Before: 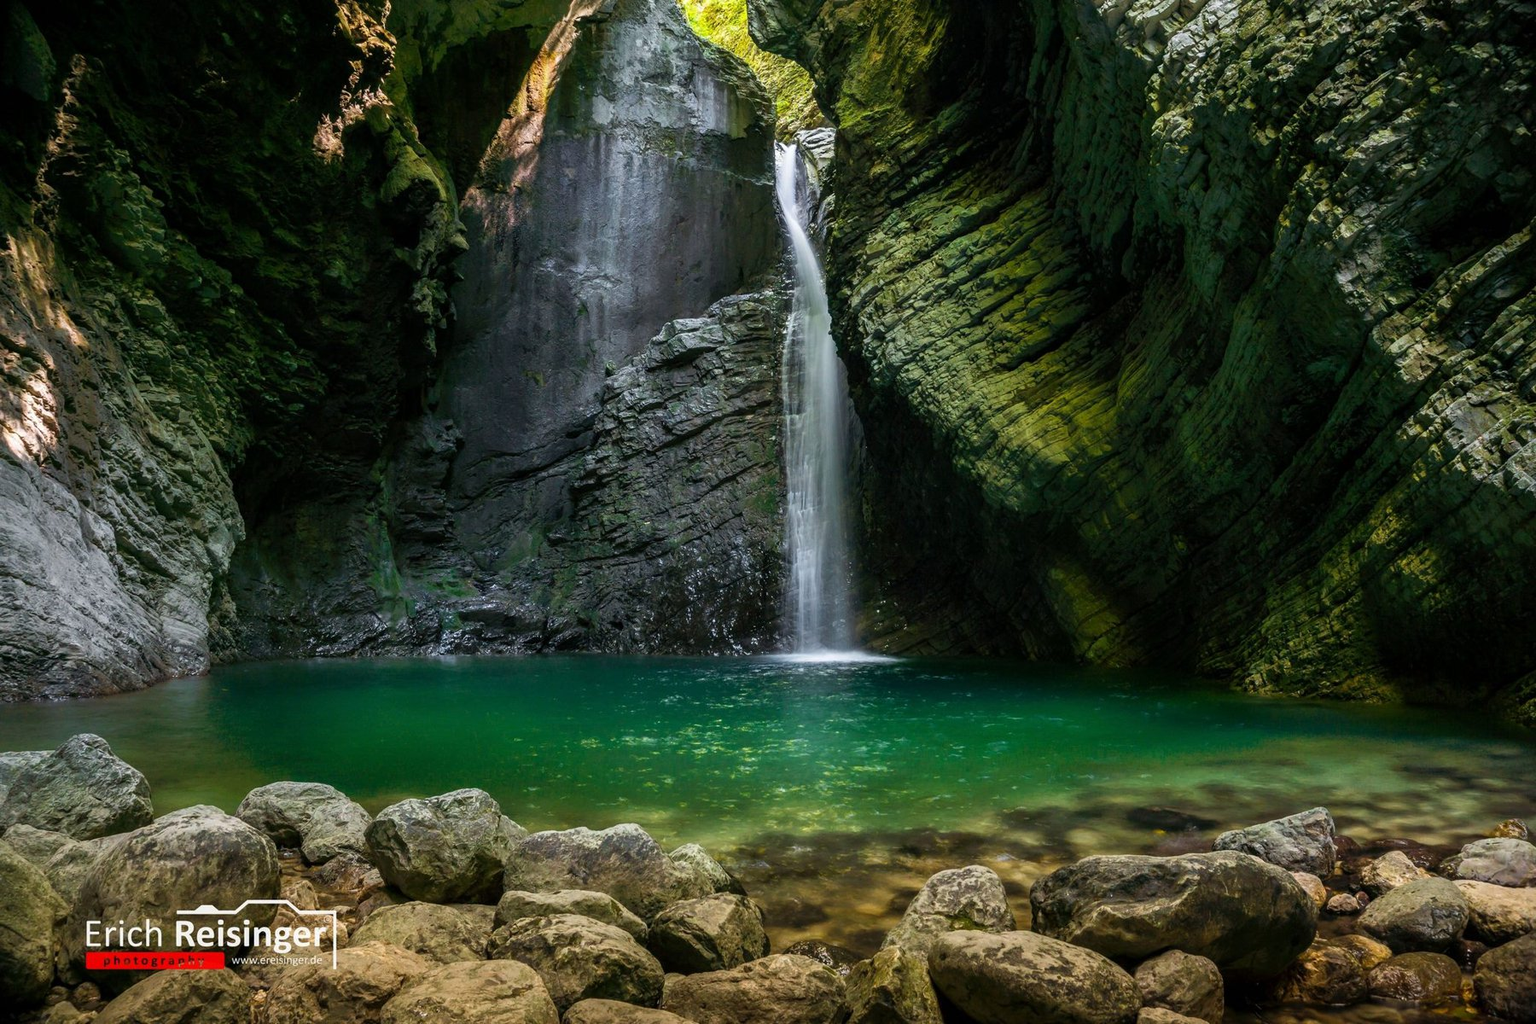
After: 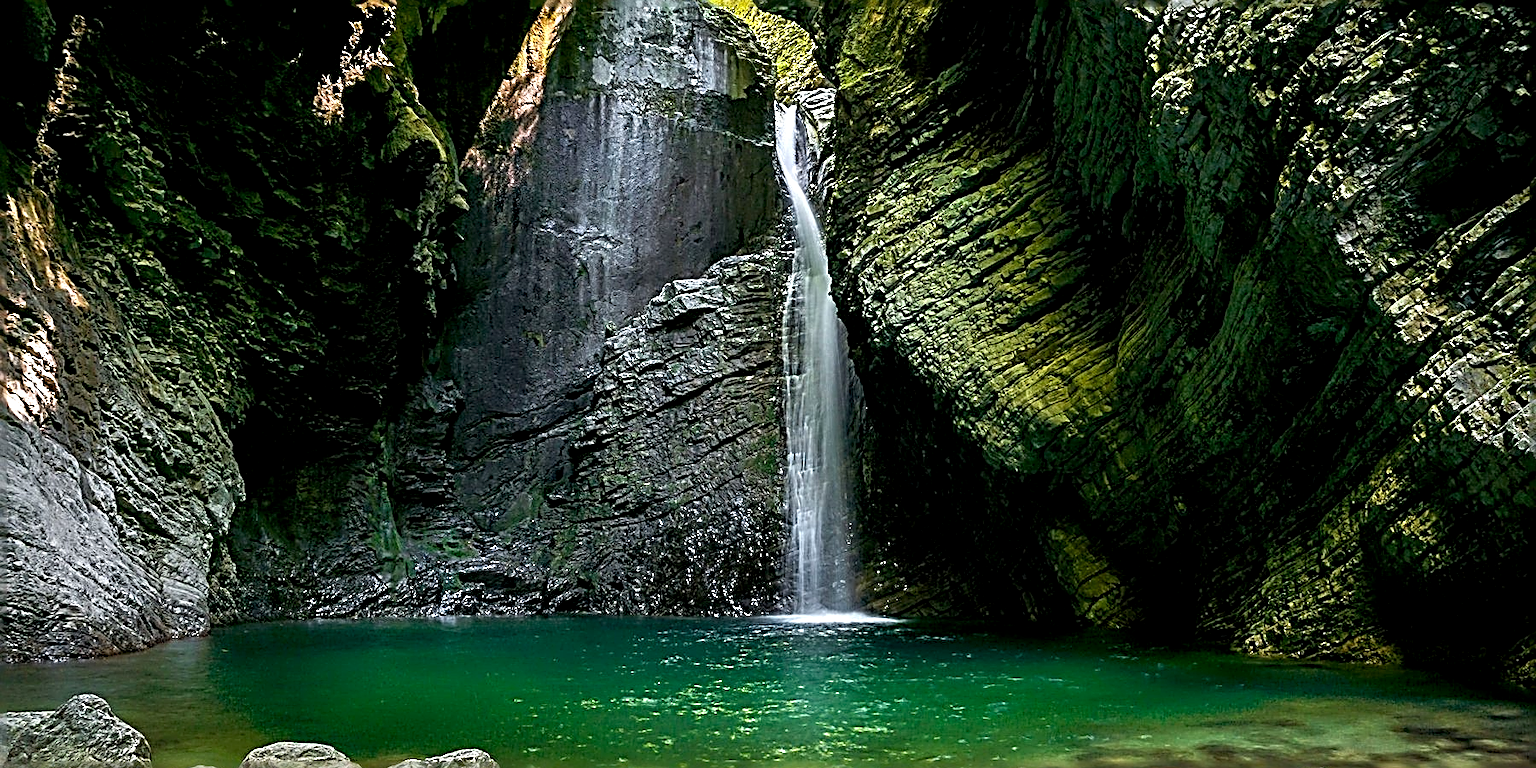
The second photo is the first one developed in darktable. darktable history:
exposure: black level correction 0.005, exposure 0.286 EV, compensate highlight preservation false
sharpen: radius 3.158, amount 1.731
crop: top 3.857%, bottom 21.132%
